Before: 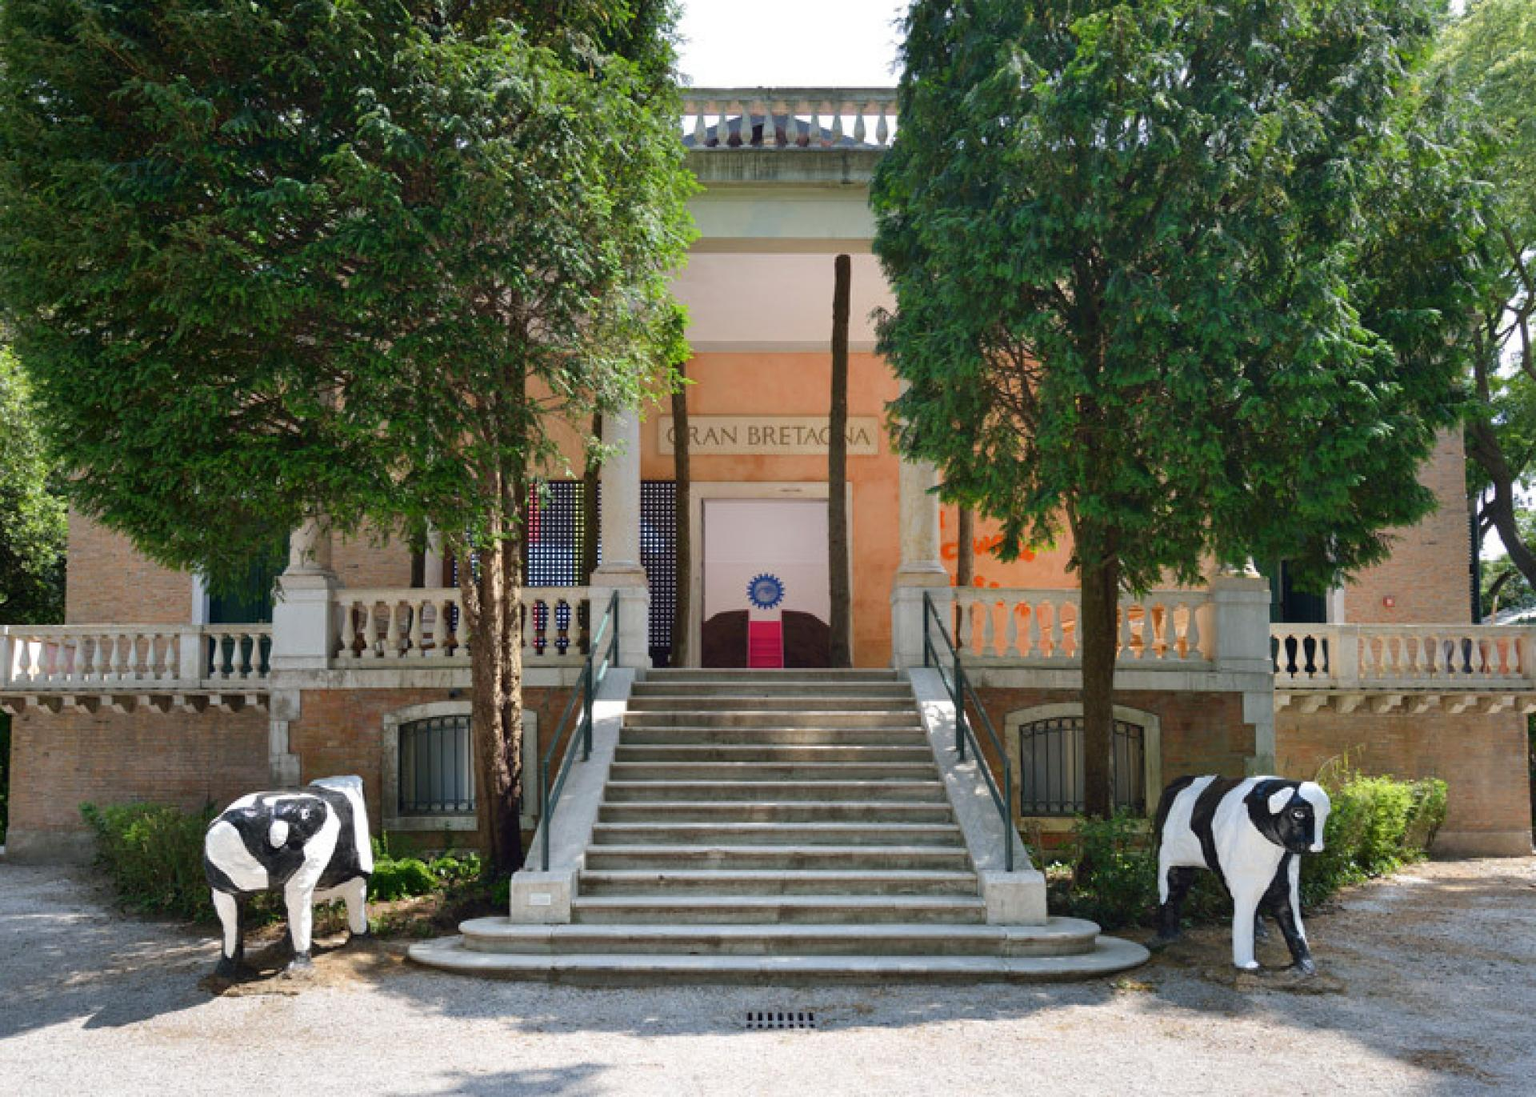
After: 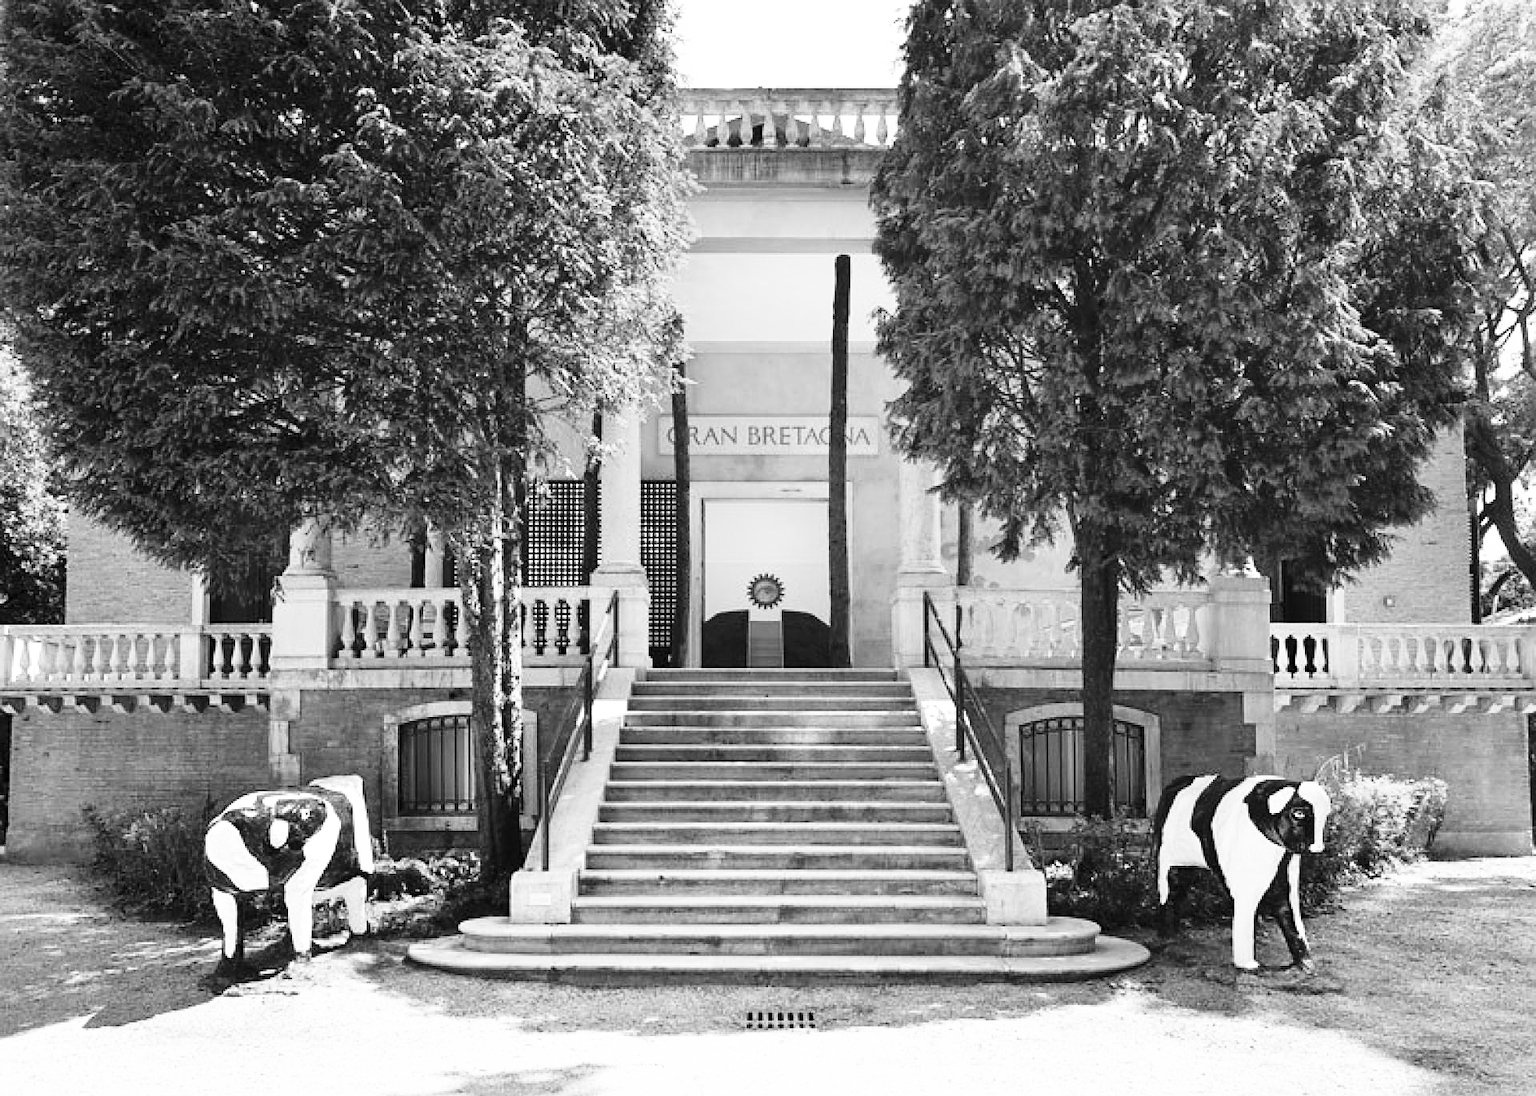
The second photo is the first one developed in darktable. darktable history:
base curve: curves: ch0 [(0, 0) (0.026, 0.03) (0.109, 0.232) (0.351, 0.748) (0.669, 0.968) (1, 1)], preserve colors none
crop: bottom 0.071%
monochrome: on, module defaults
sharpen: on, module defaults
